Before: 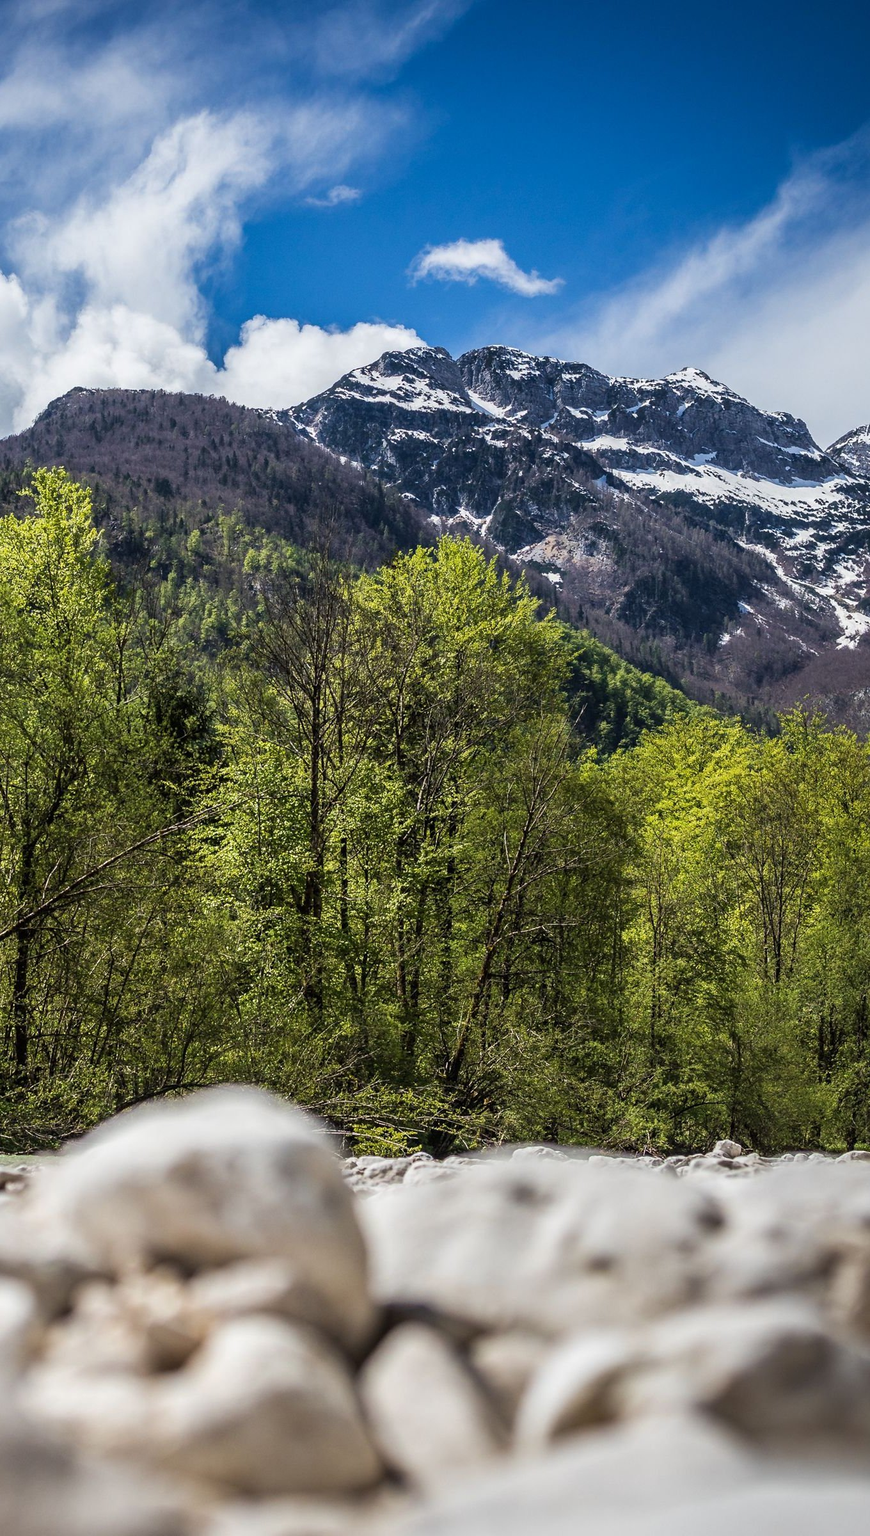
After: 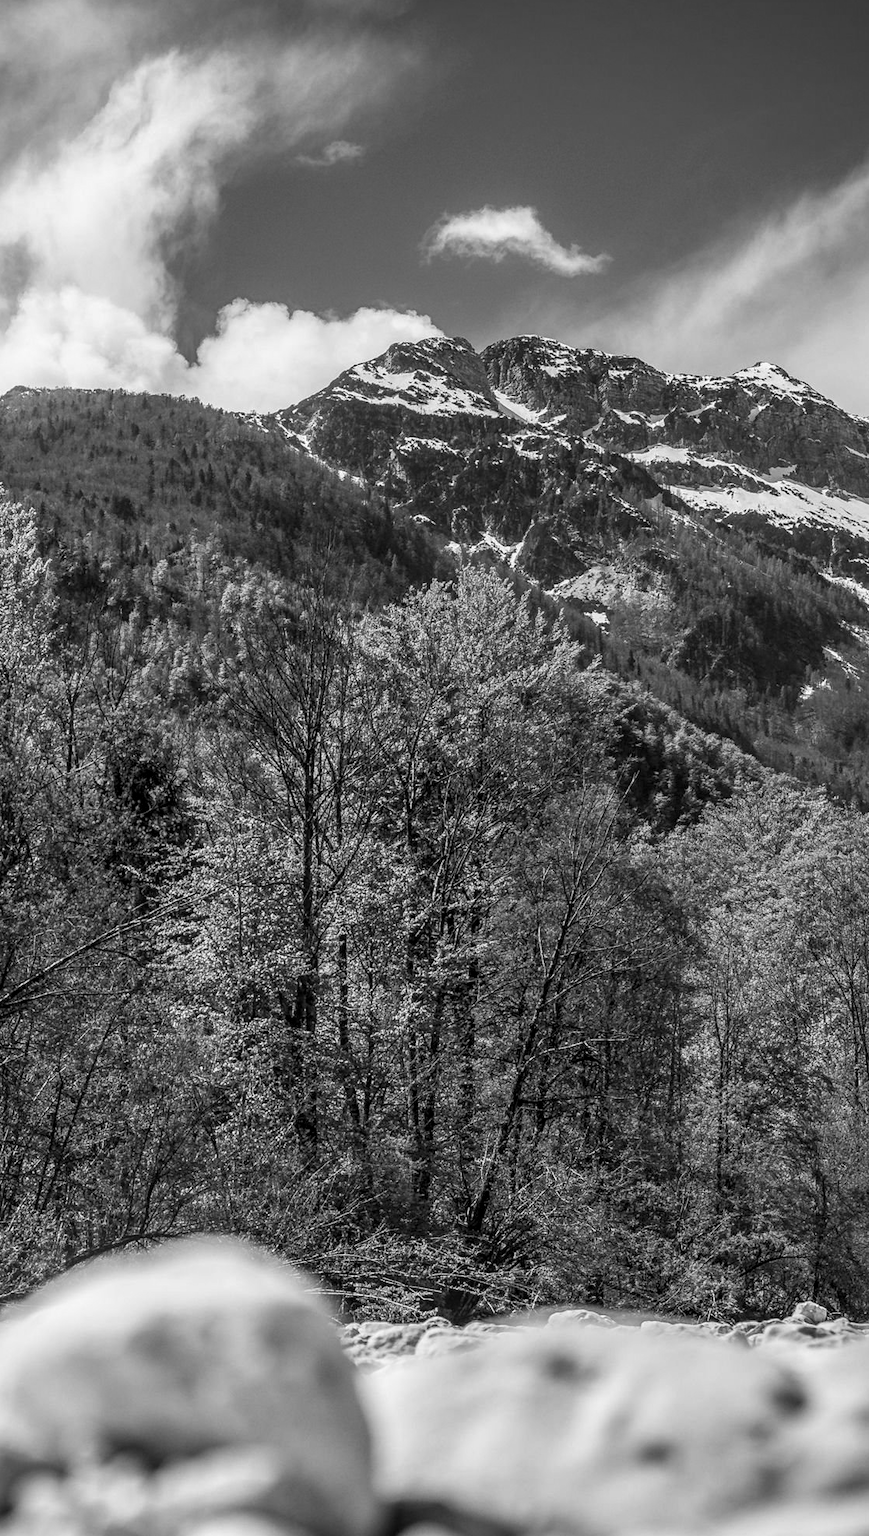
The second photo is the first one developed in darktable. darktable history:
local contrast: on, module defaults
monochrome: a 0, b 0, size 0.5, highlights 0.57
bloom: size 15%, threshold 97%, strength 7%
crop and rotate: left 7.196%, top 4.574%, right 10.605%, bottom 13.178%
